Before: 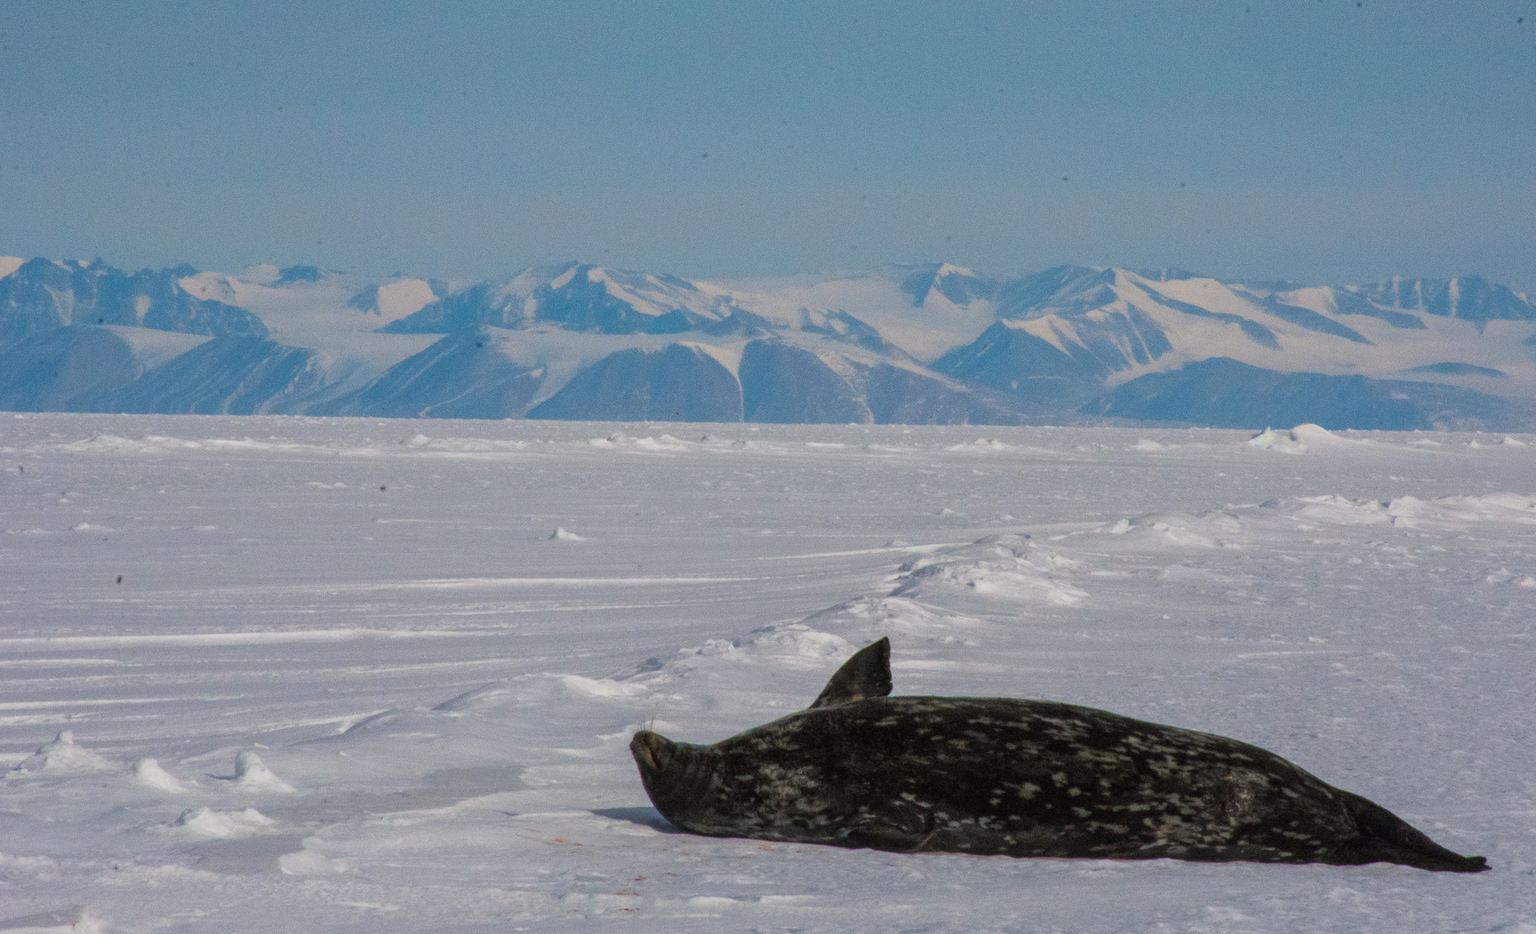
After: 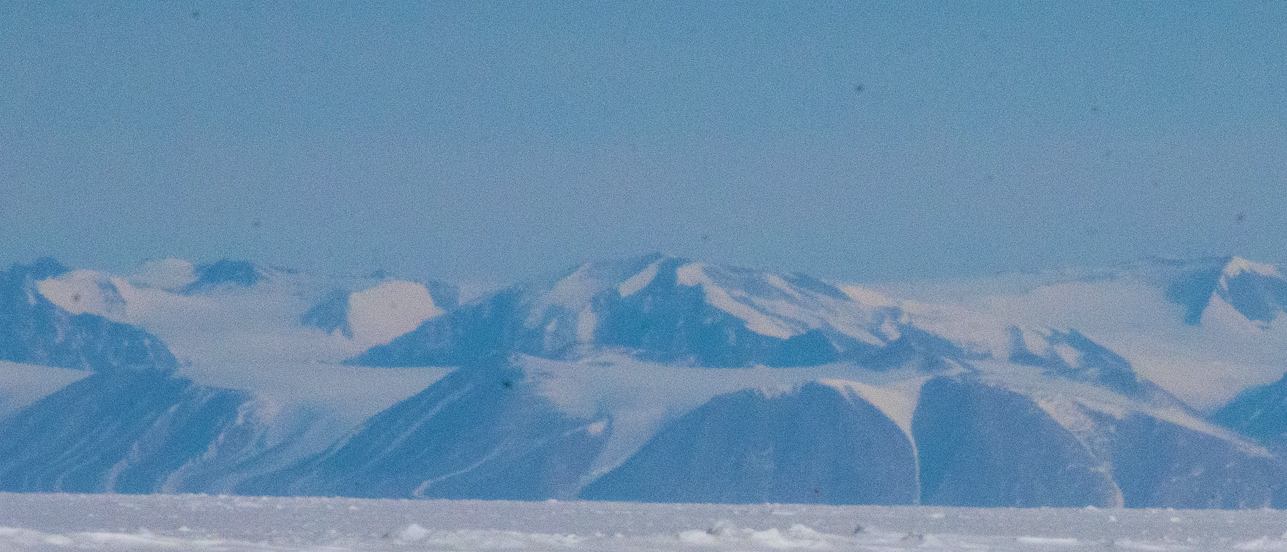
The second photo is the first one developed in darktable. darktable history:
crop: left 10.121%, top 10.631%, right 36.218%, bottom 51.526%
white balance: red 0.976, blue 1.04
velvia: on, module defaults
